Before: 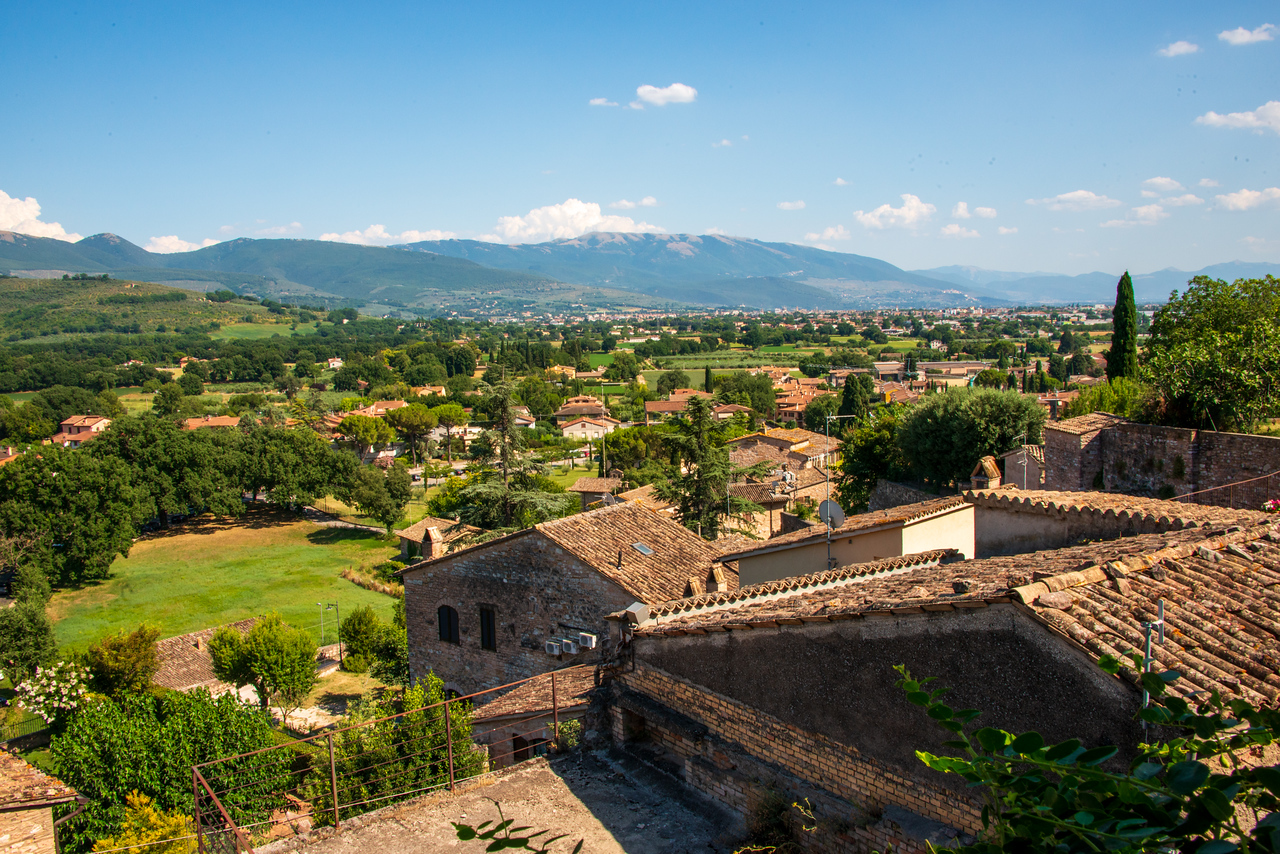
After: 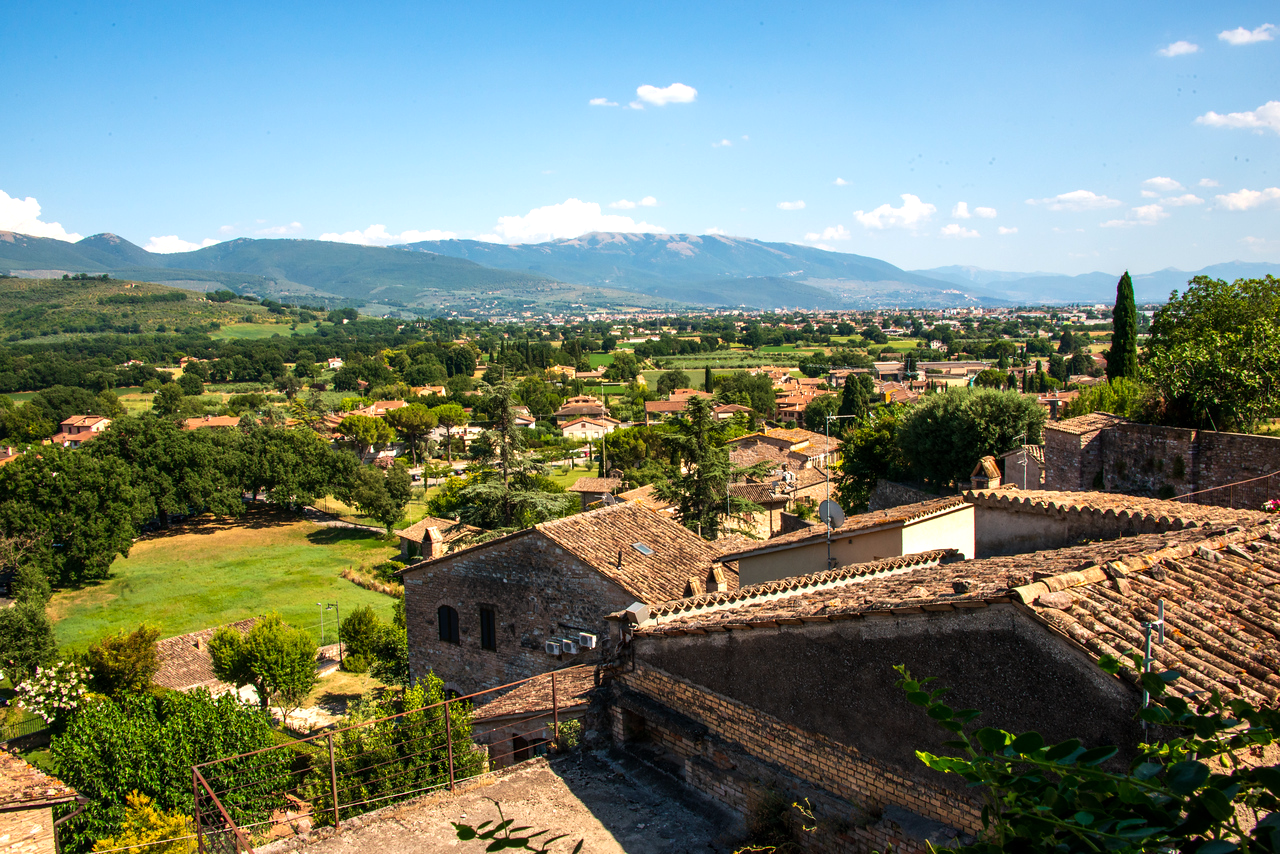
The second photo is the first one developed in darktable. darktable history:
tone equalizer: -8 EV -0.417 EV, -7 EV -0.389 EV, -6 EV -0.333 EV, -5 EV -0.222 EV, -3 EV 0.222 EV, -2 EV 0.333 EV, -1 EV 0.389 EV, +0 EV 0.417 EV, edges refinement/feathering 500, mask exposure compensation -1.57 EV, preserve details no
levels: mode automatic
